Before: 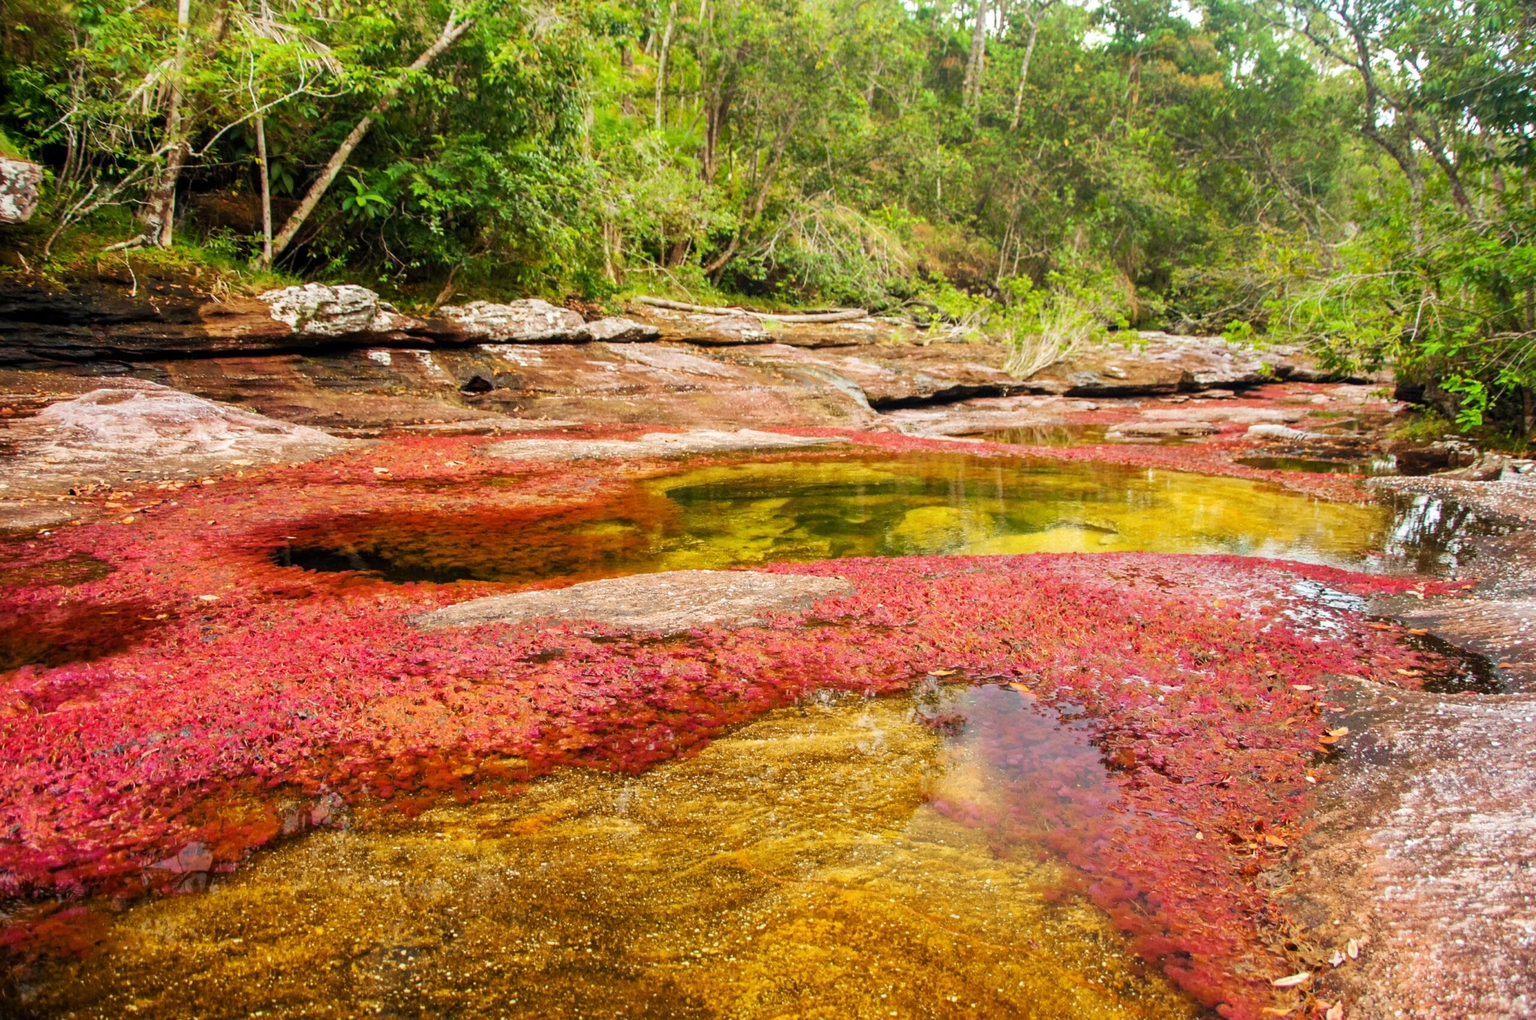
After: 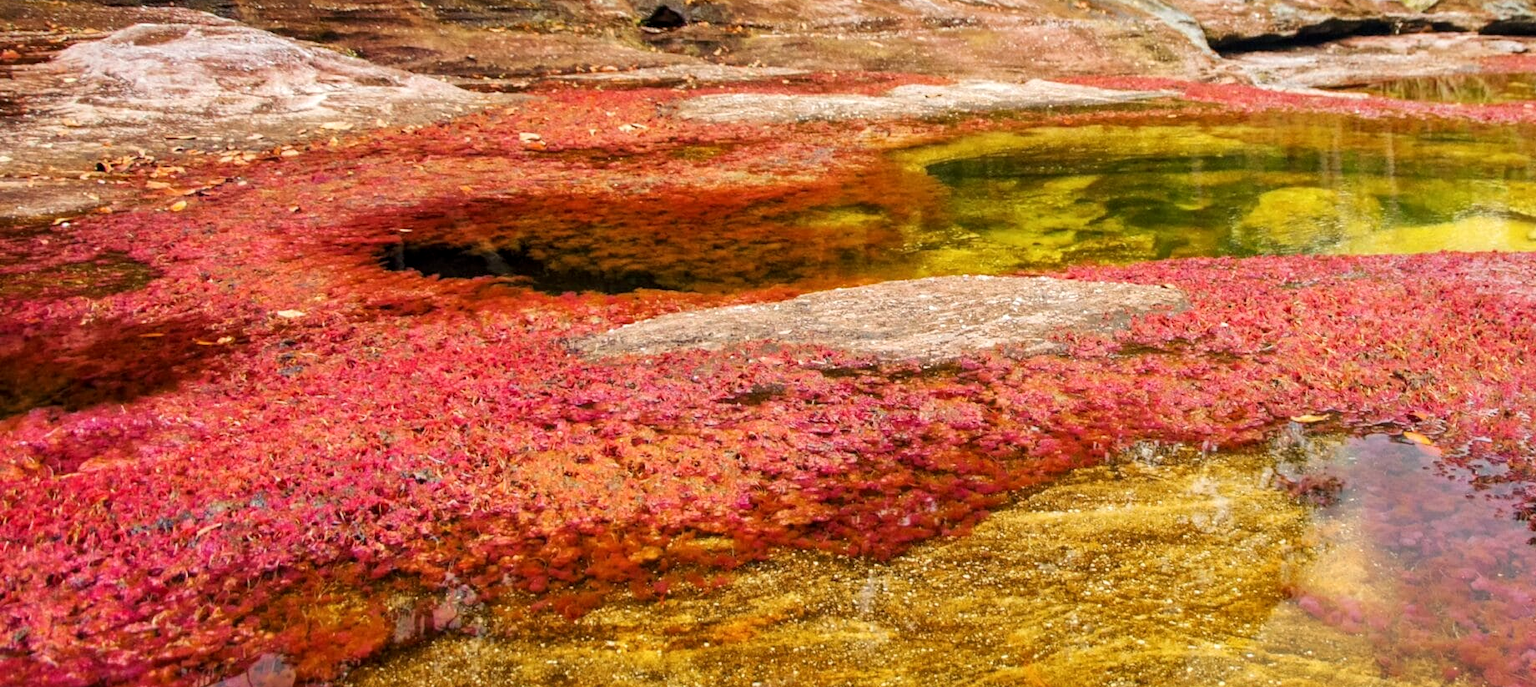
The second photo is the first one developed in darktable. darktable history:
local contrast: highlights 102%, shadows 98%, detail 120%, midtone range 0.2
crop: top 36.495%, right 28.051%, bottom 14.994%
